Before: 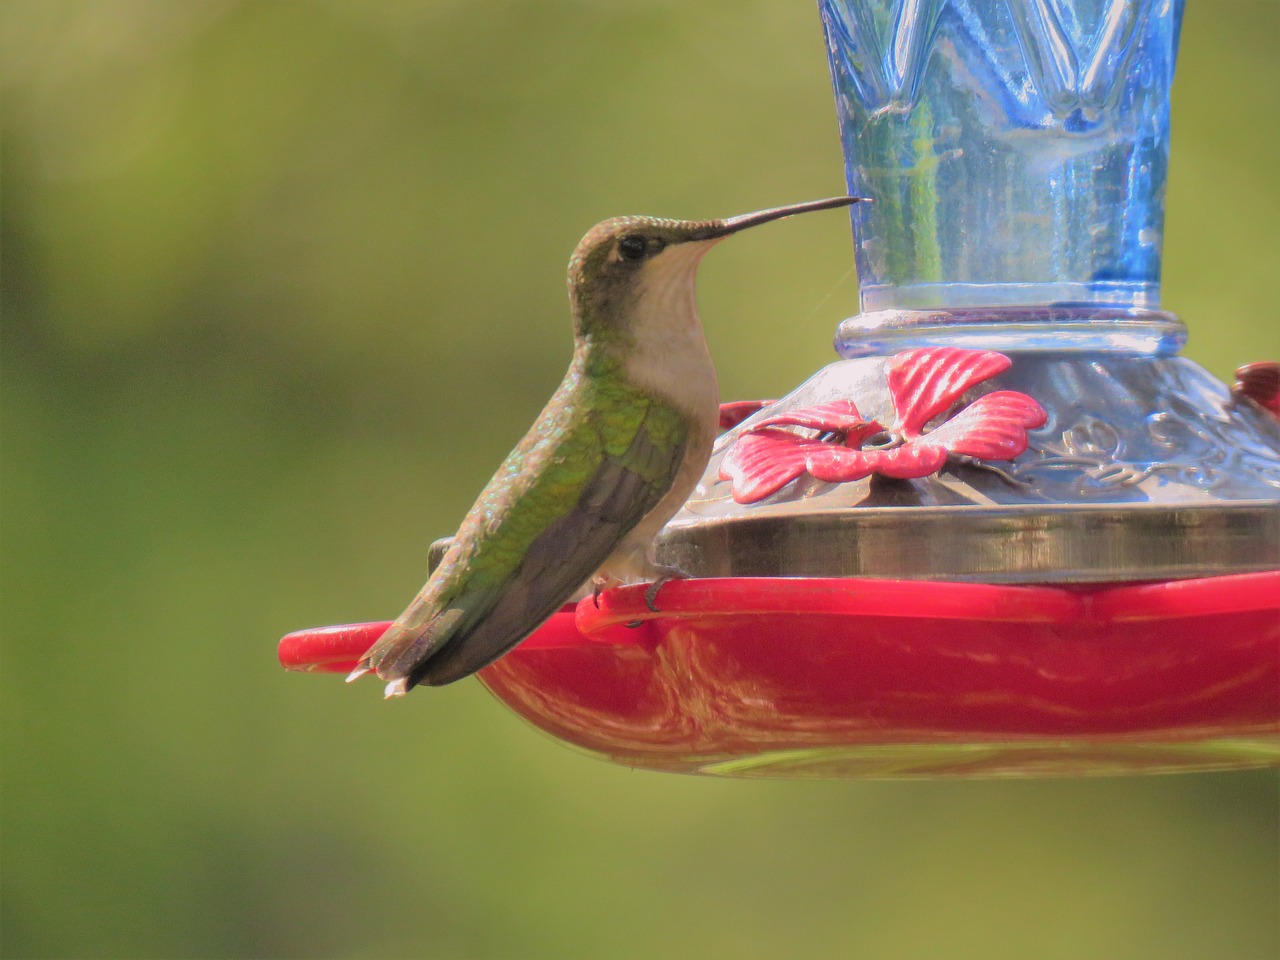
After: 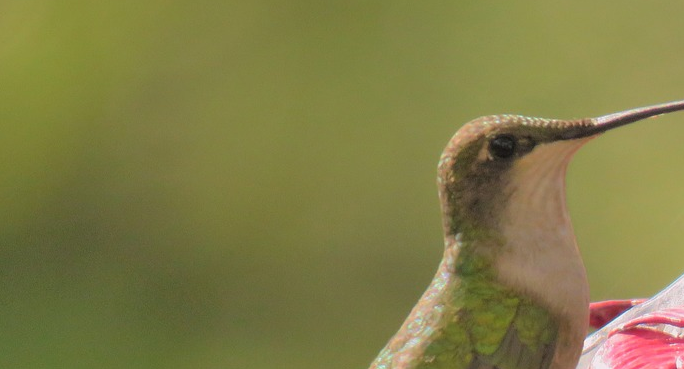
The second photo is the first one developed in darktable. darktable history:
crop: left 10.204%, top 10.523%, right 36.31%, bottom 51.008%
